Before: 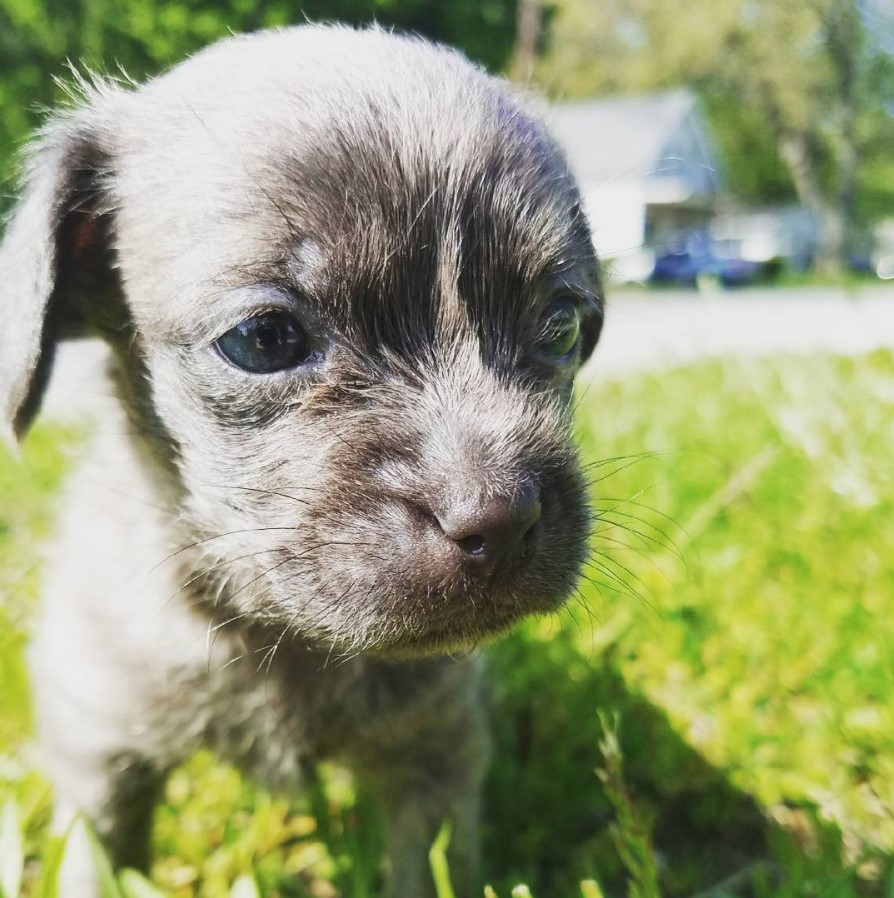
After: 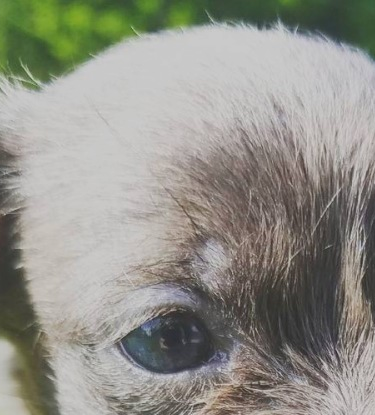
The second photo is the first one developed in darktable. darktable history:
contrast brightness saturation: contrast -0.28
crop and rotate: left 10.817%, top 0.062%, right 47.194%, bottom 53.626%
